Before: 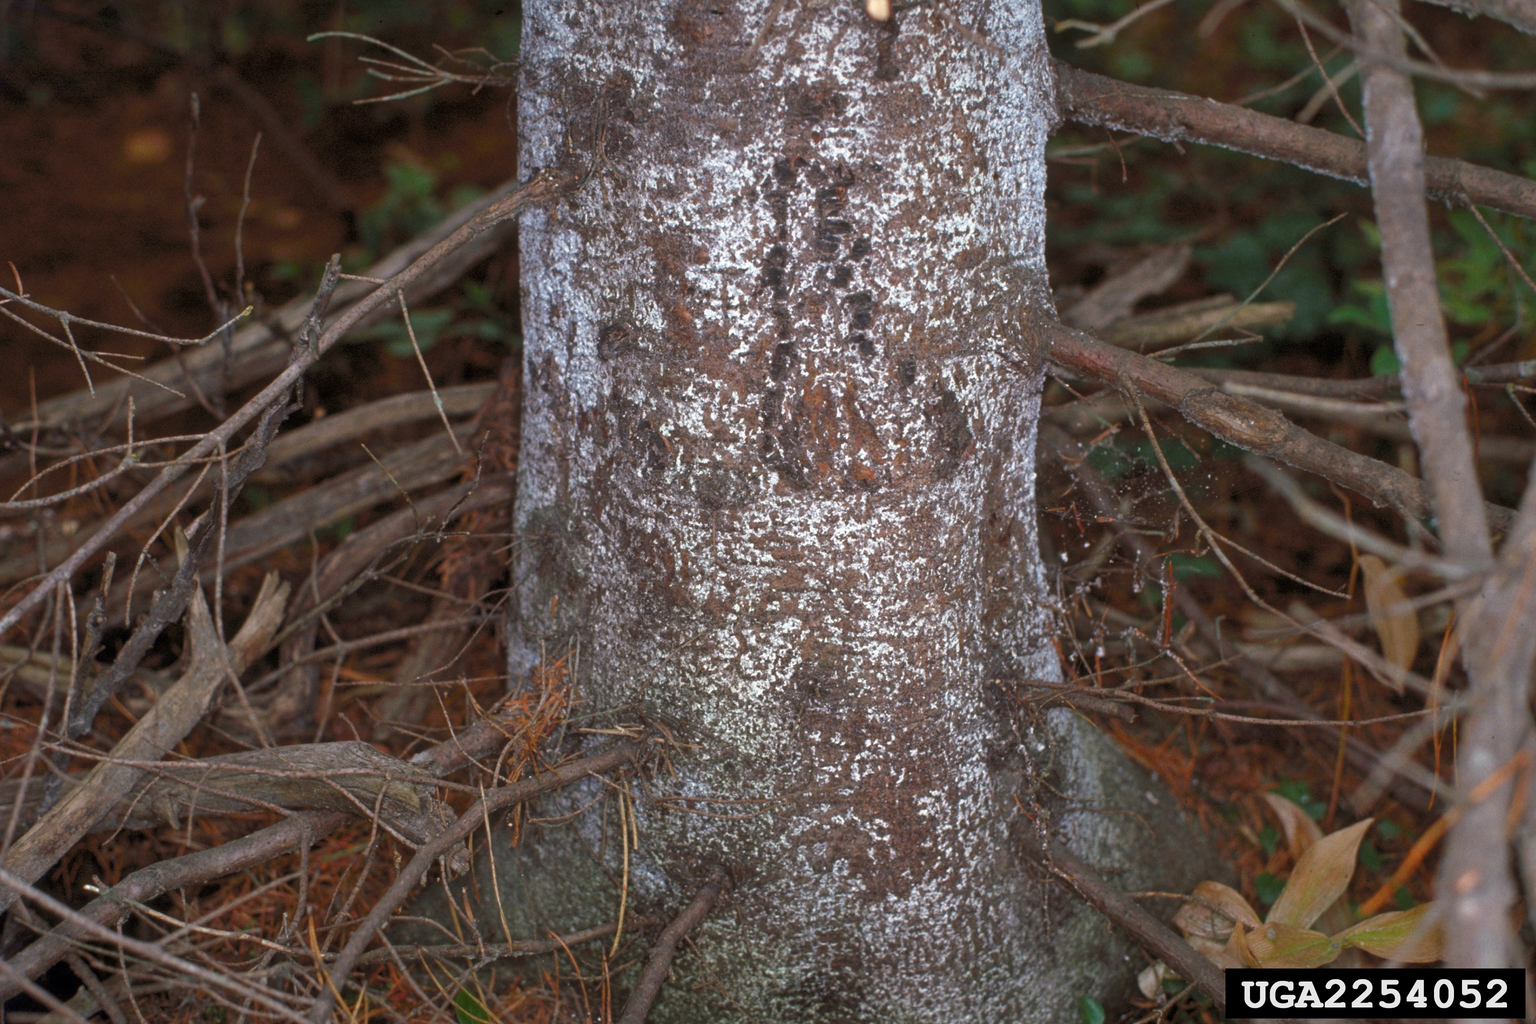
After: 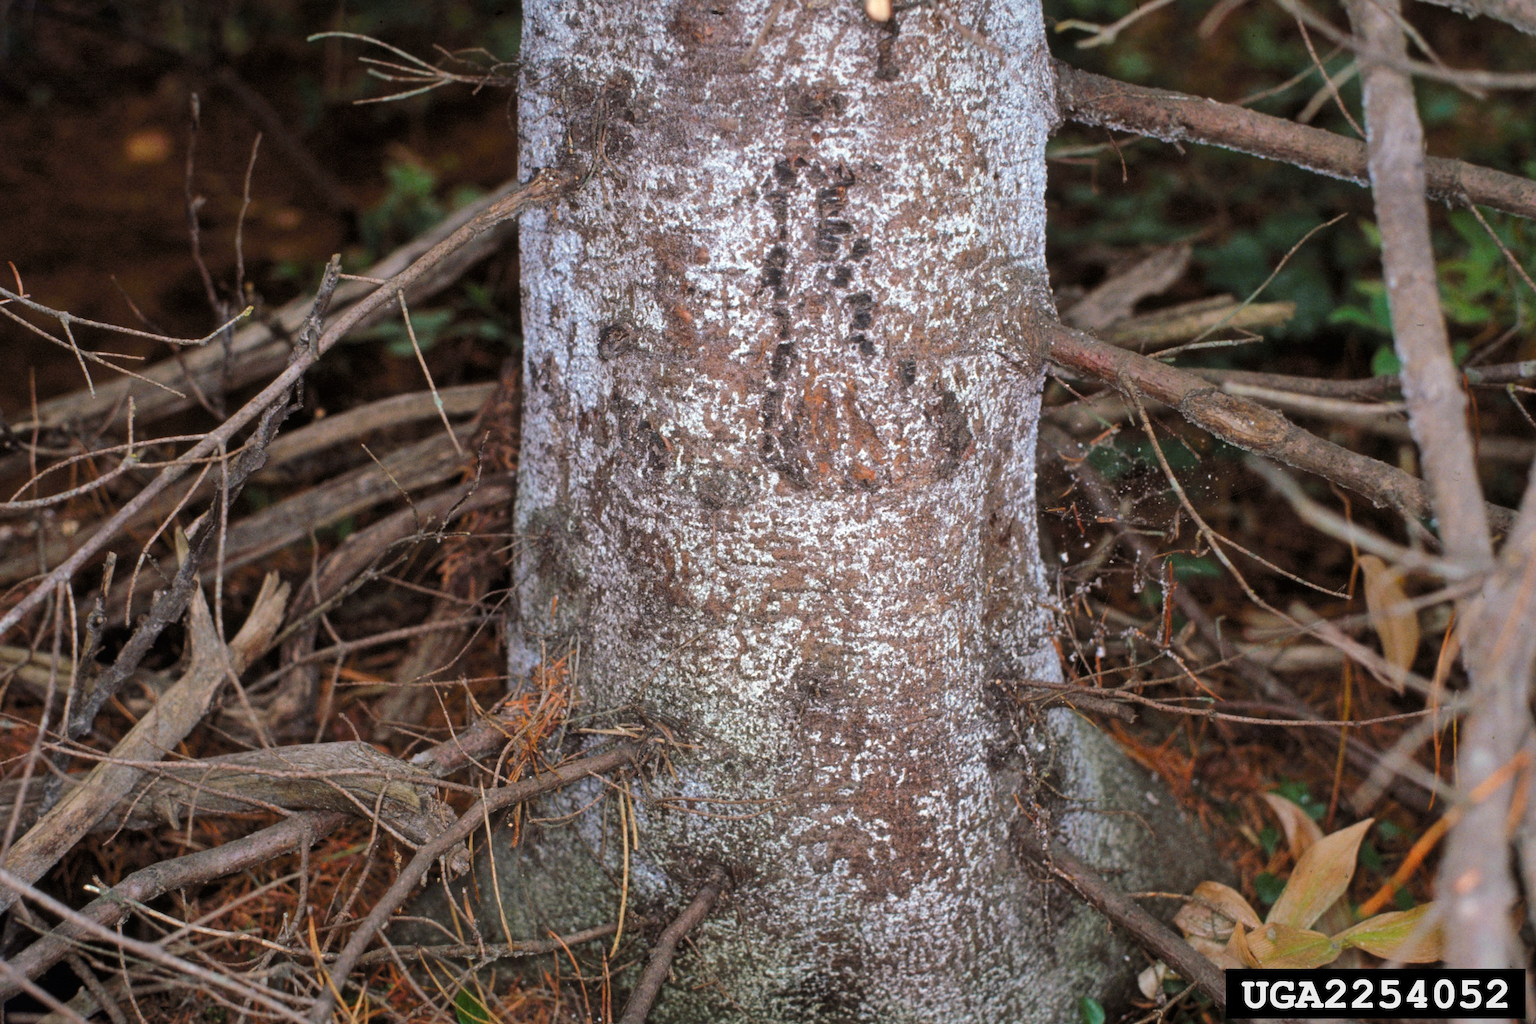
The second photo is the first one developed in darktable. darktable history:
tone curve: curves: ch0 [(0, 0) (0.003, 0.009) (0.011, 0.009) (0.025, 0.01) (0.044, 0.02) (0.069, 0.032) (0.1, 0.048) (0.136, 0.092) (0.177, 0.153) (0.224, 0.217) (0.277, 0.306) (0.335, 0.402) (0.399, 0.488) (0.468, 0.574) (0.543, 0.648) (0.623, 0.716) (0.709, 0.783) (0.801, 0.851) (0.898, 0.92) (1, 1)], color space Lab, linked channels, preserve colors none
